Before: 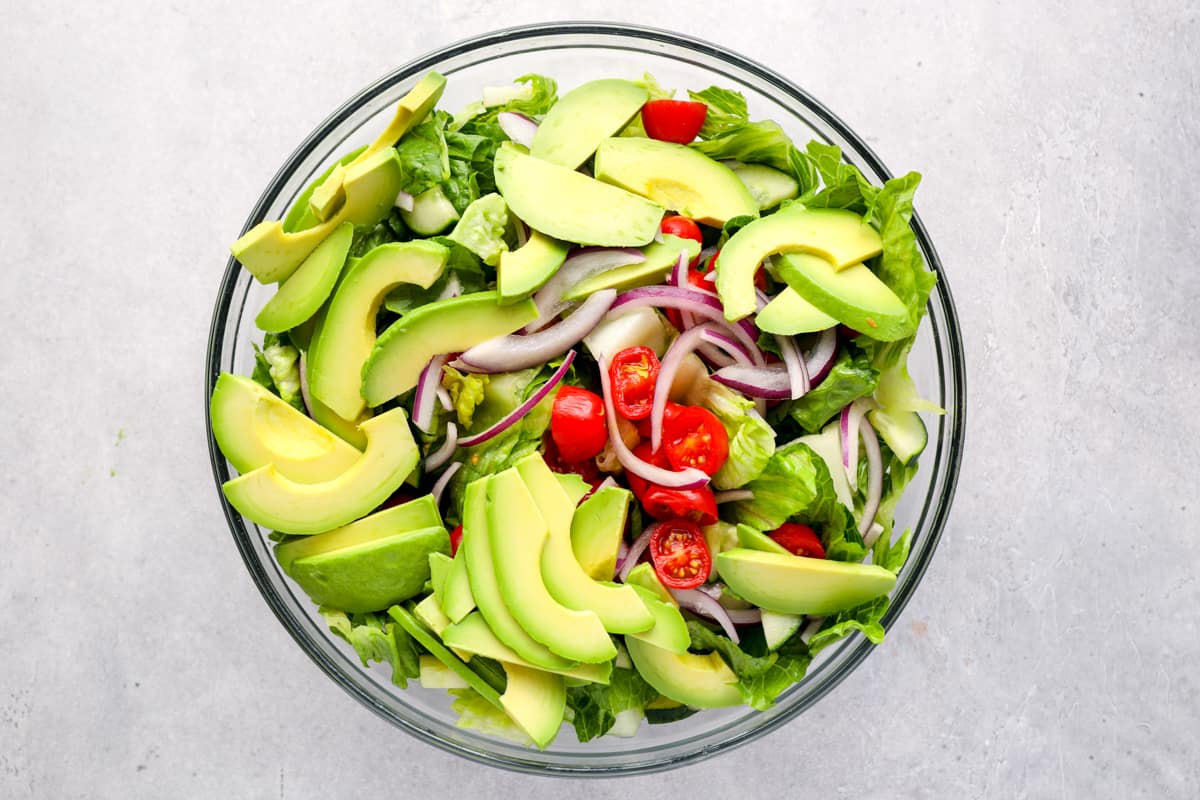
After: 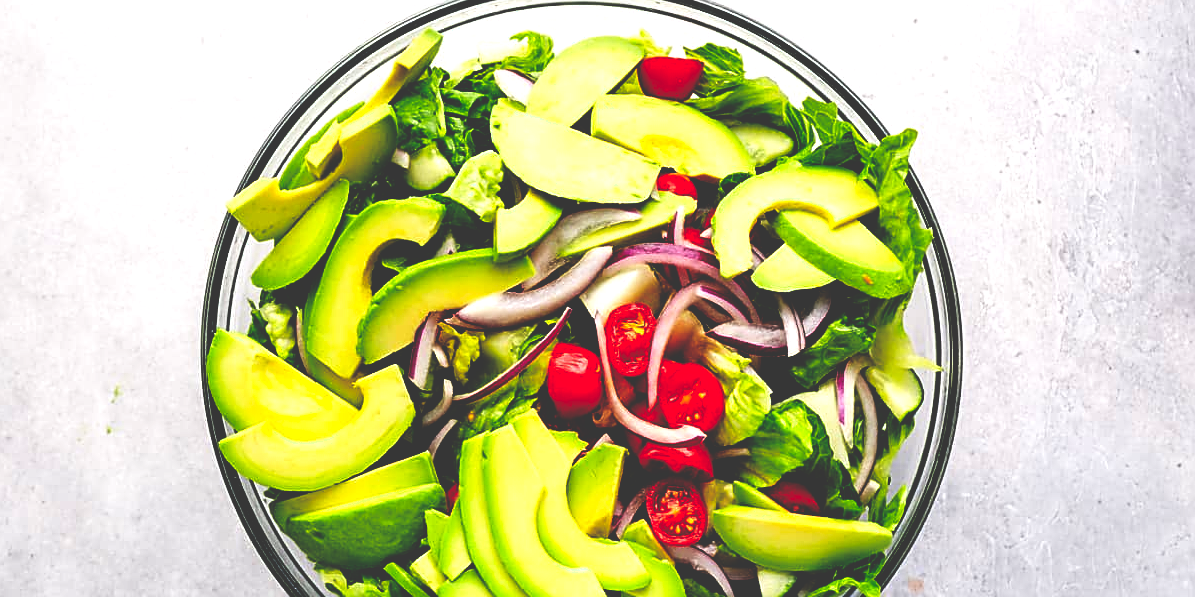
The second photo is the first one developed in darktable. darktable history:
sharpen: on, module defaults
base curve: curves: ch0 [(0, 0.036) (0.083, 0.04) (0.804, 1)], preserve colors none
crop: left 0.387%, top 5.469%, bottom 19.809%
